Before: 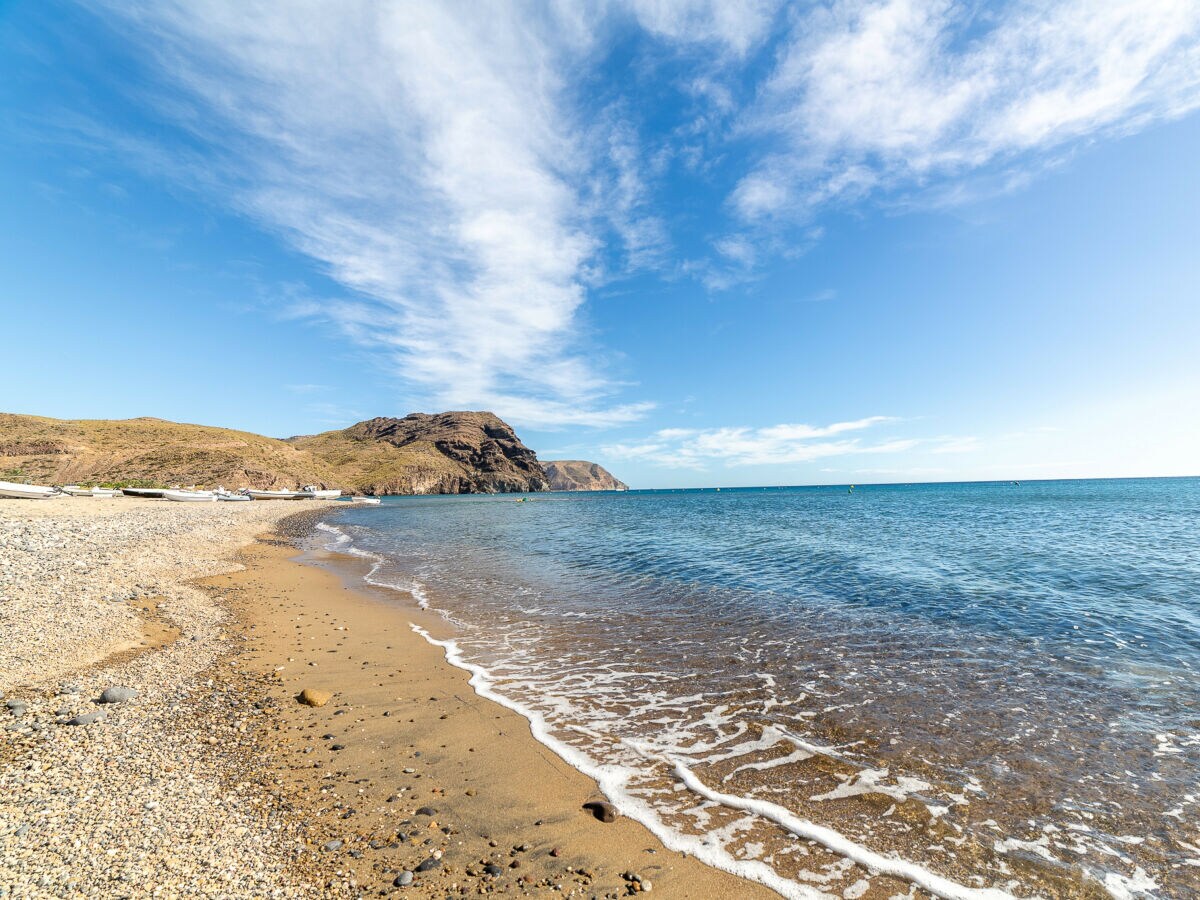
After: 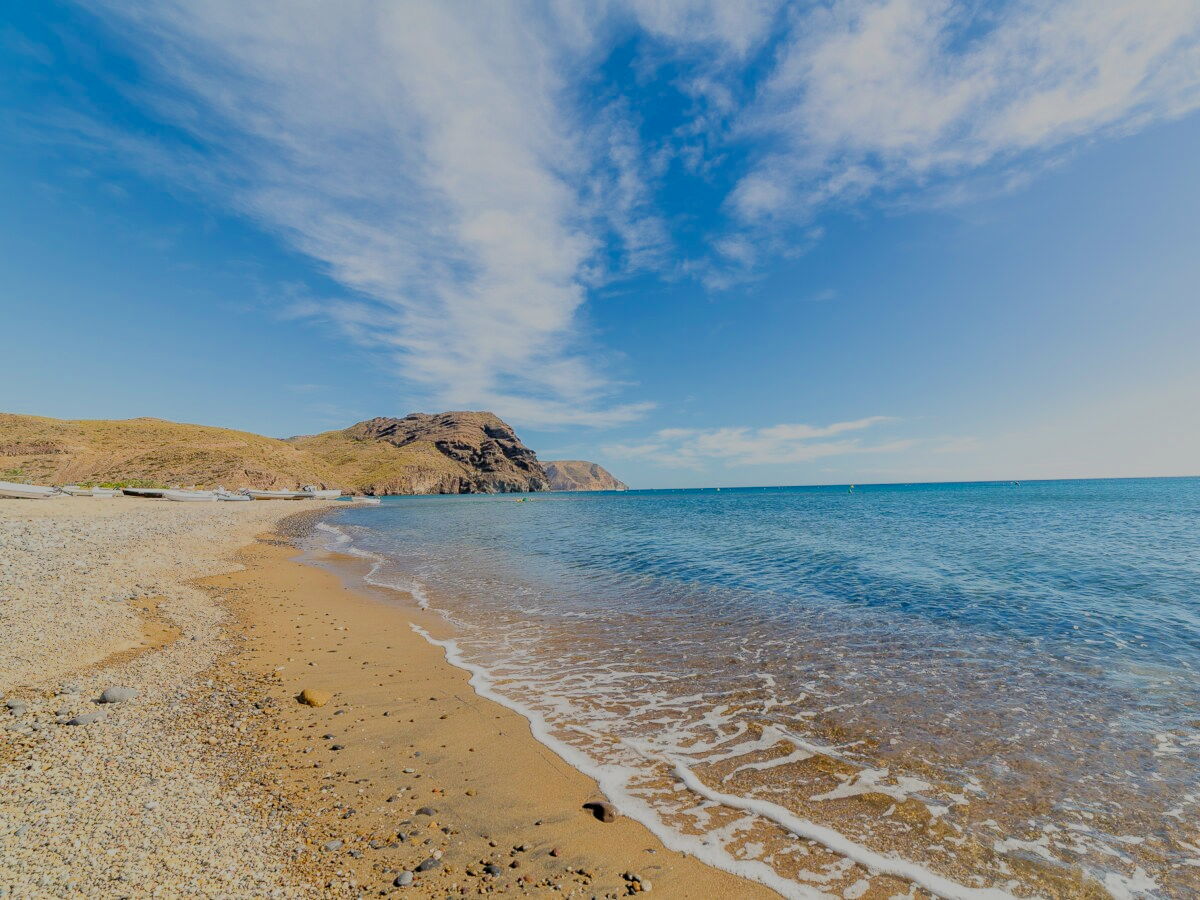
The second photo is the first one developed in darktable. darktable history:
filmic rgb: middle gray luminance 2.75%, black relative exposure -9.88 EV, white relative exposure 6.99 EV, threshold 2.96 EV, dynamic range scaling 9.73%, target black luminance 0%, hardness 3.18, latitude 43.41%, contrast 0.676, highlights saturation mix 5.15%, shadows ↔ highlights balance 13.66%, color science v4 (2020), enable highlight reconstruction true
